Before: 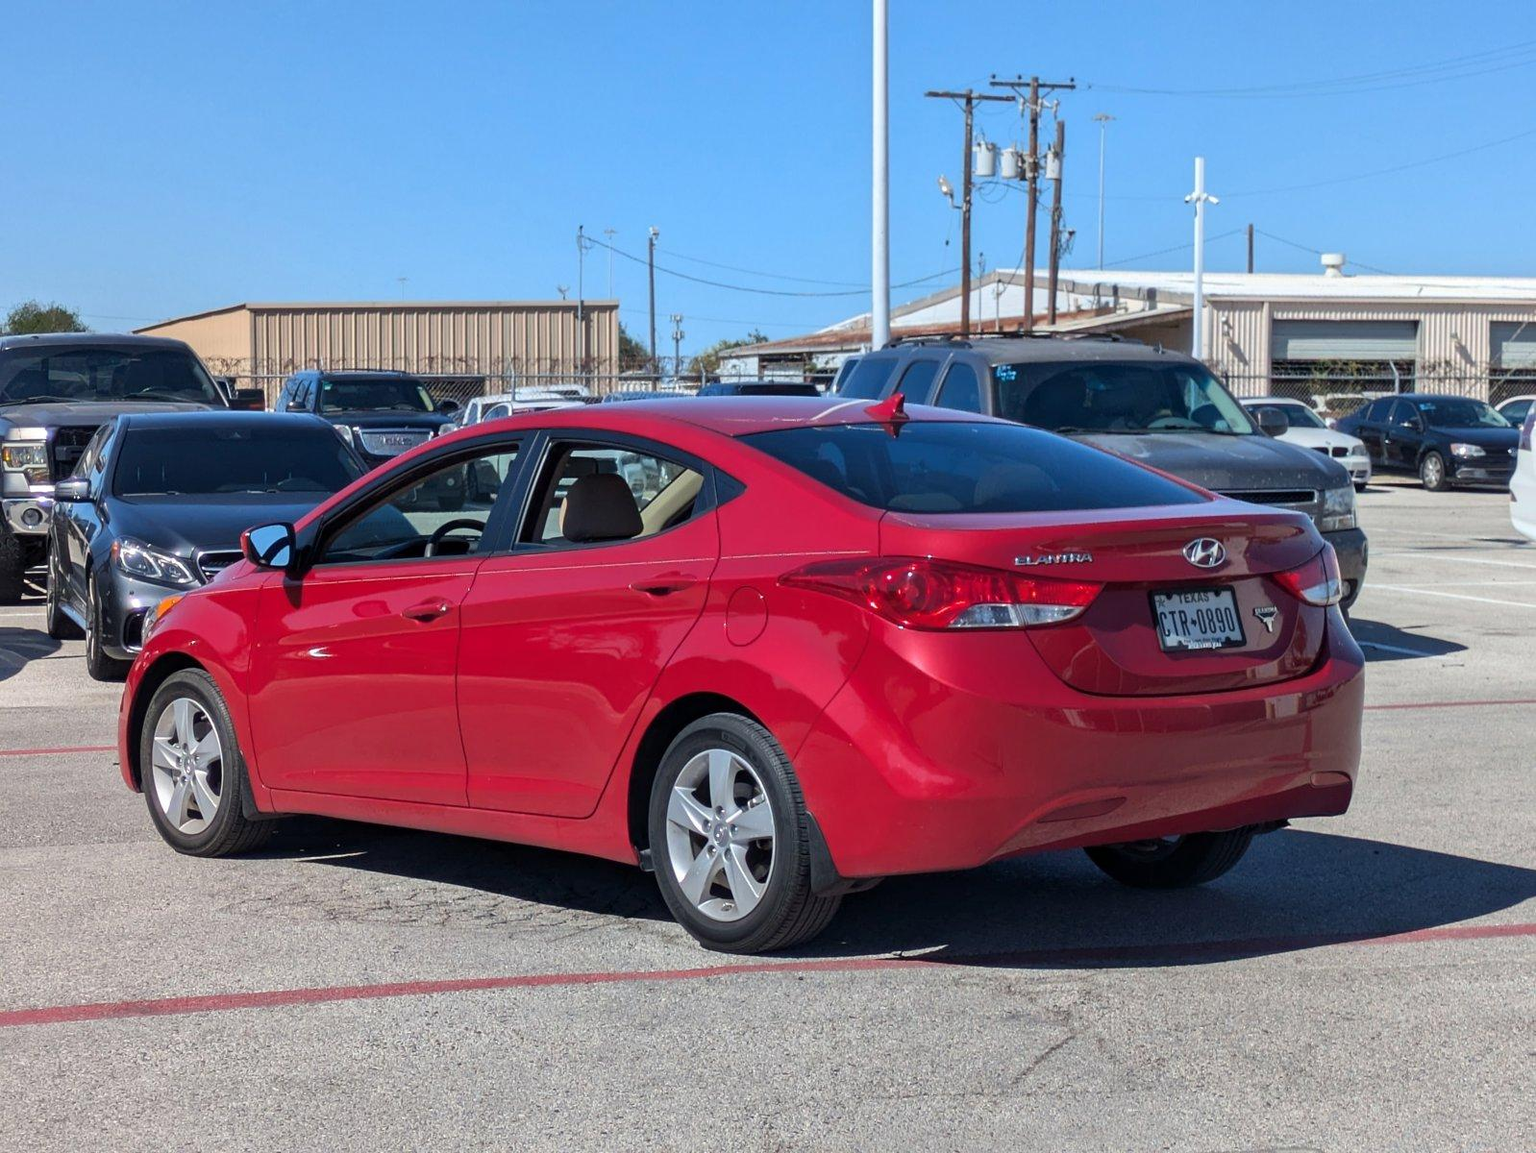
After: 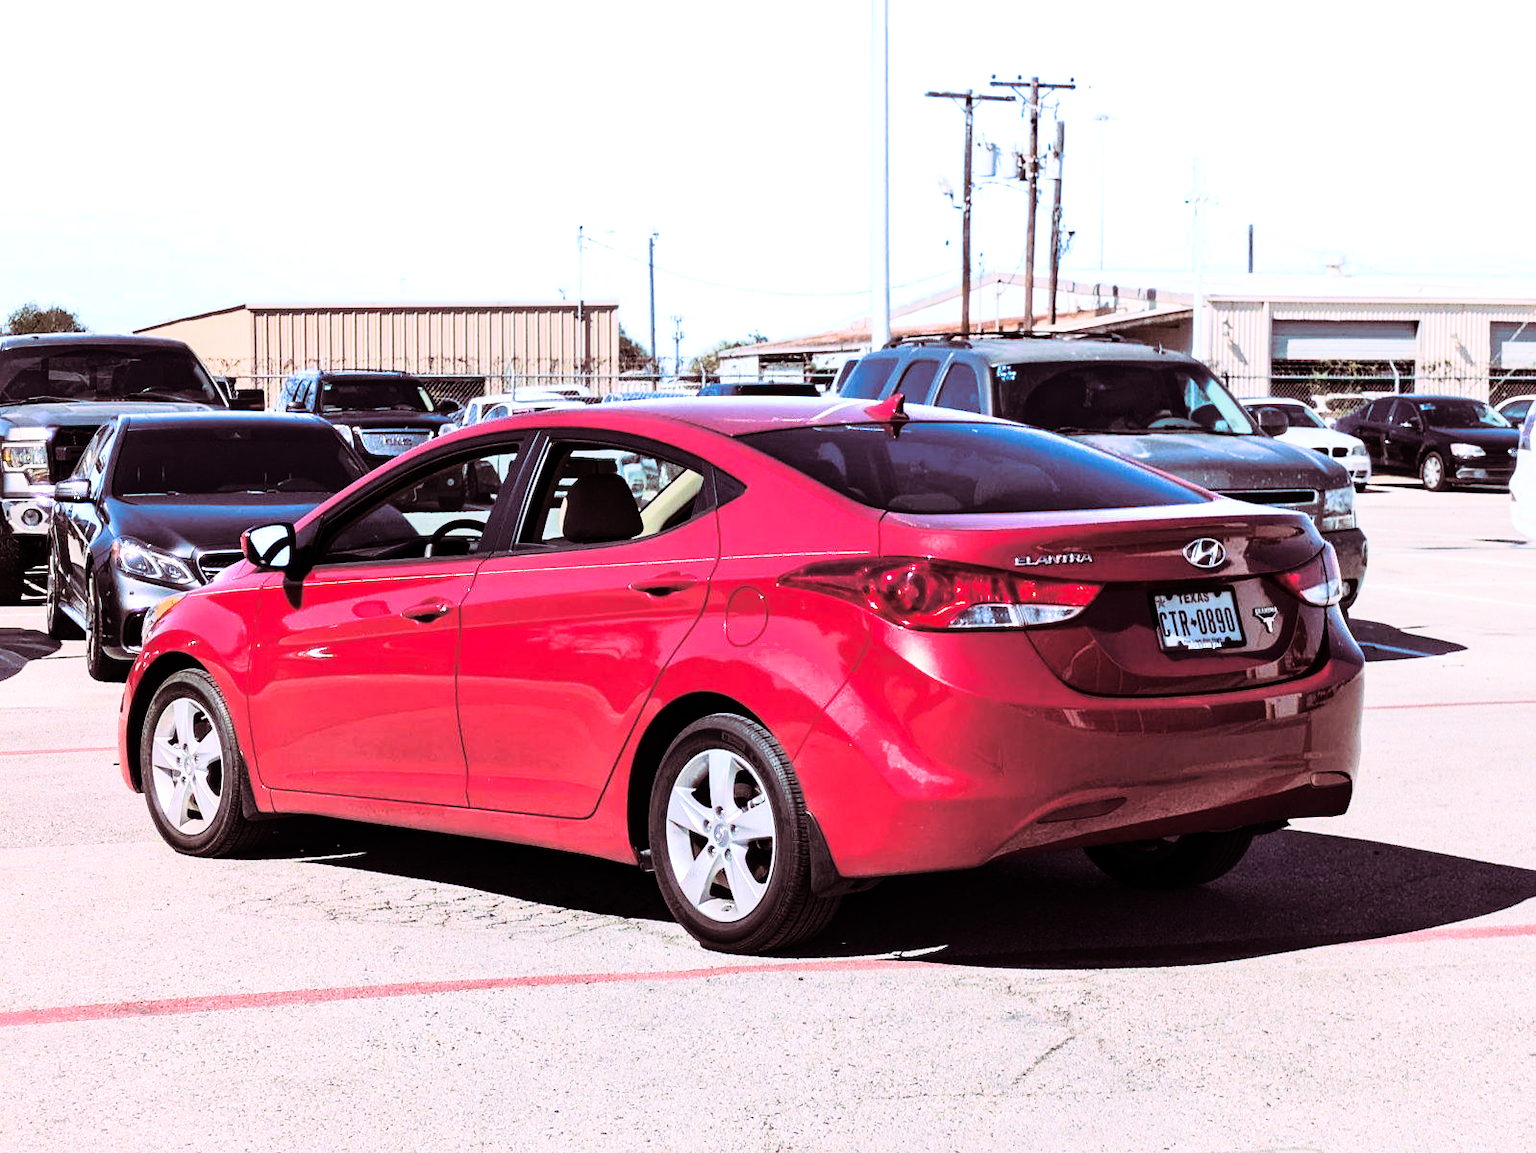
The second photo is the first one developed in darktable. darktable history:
split-toning: highlights › hue 298.8°, highlights › saturation 0.73, compress 41.76%
rgb curve: curves: ch0 [(0, 0) (0.21, 0.15) (0.24, 0.21) (0.5, 0.75) (0.75, 0.96) (0.89, 0.99) (1, 1)]; ch1 [(0, 0.02) (0.21, 0.13) (0.25, 0.2) (0.5, 0.67) (0.75, 0.9) (0.89, 0.97) (1, 1)]; ch2 [(0, 0.02) (0.21, 0.13) (0.25, 0.2) (0.5, 0.67) (0.75, 0.9) (0.89, 0.97) (1, 1)], compensate middle gray true
